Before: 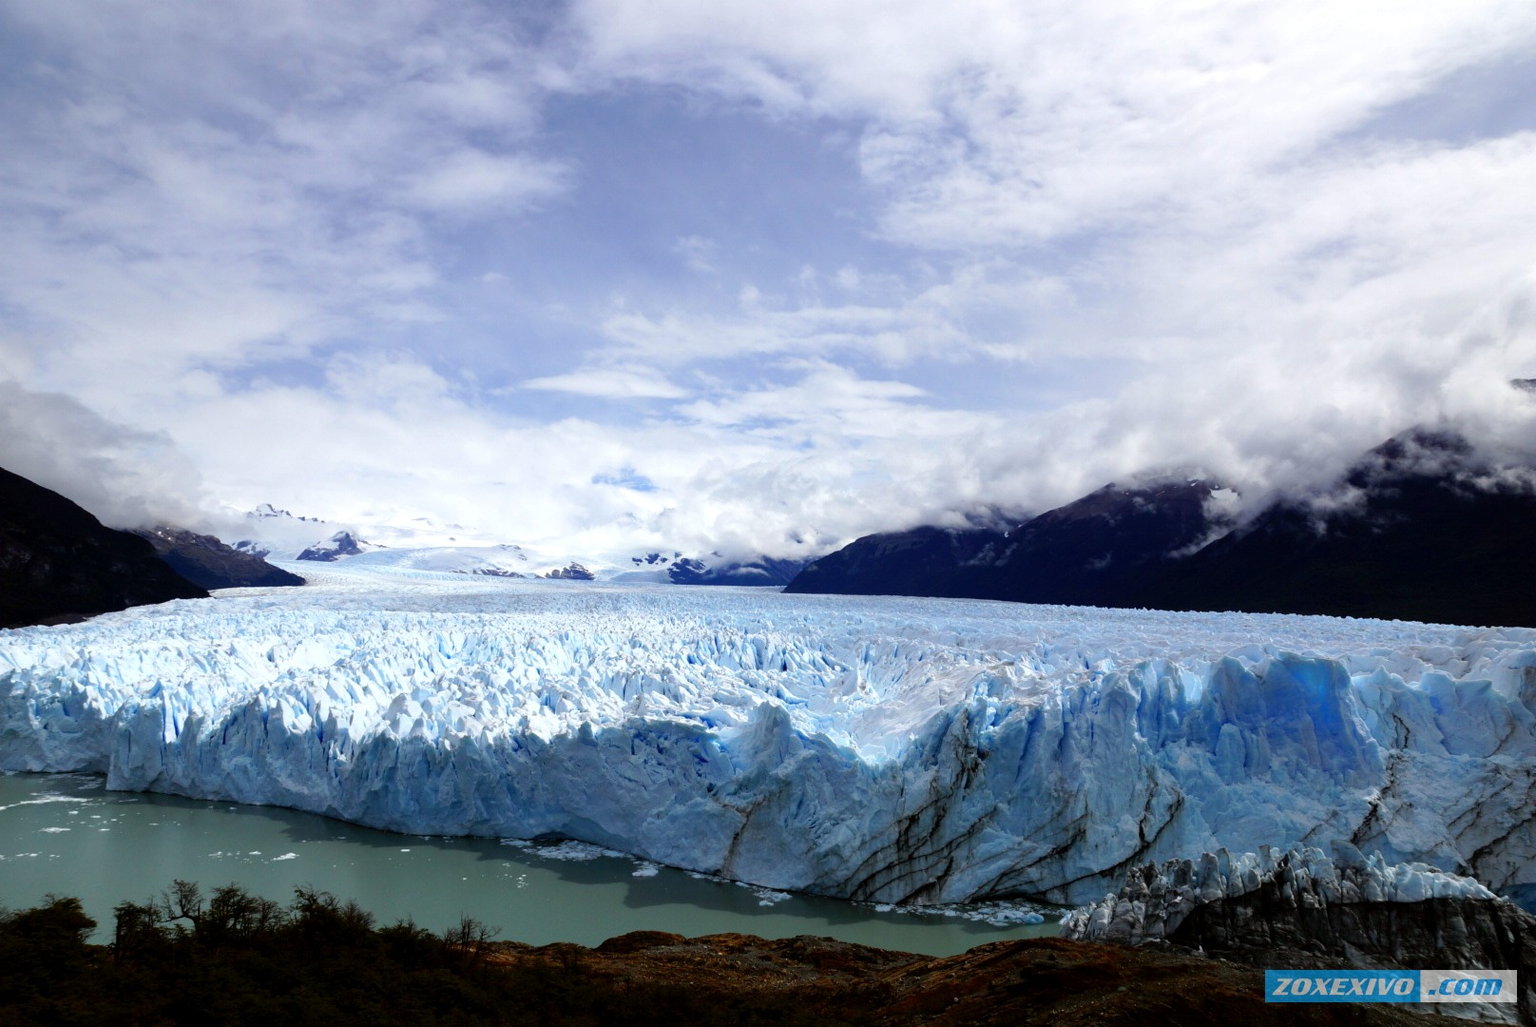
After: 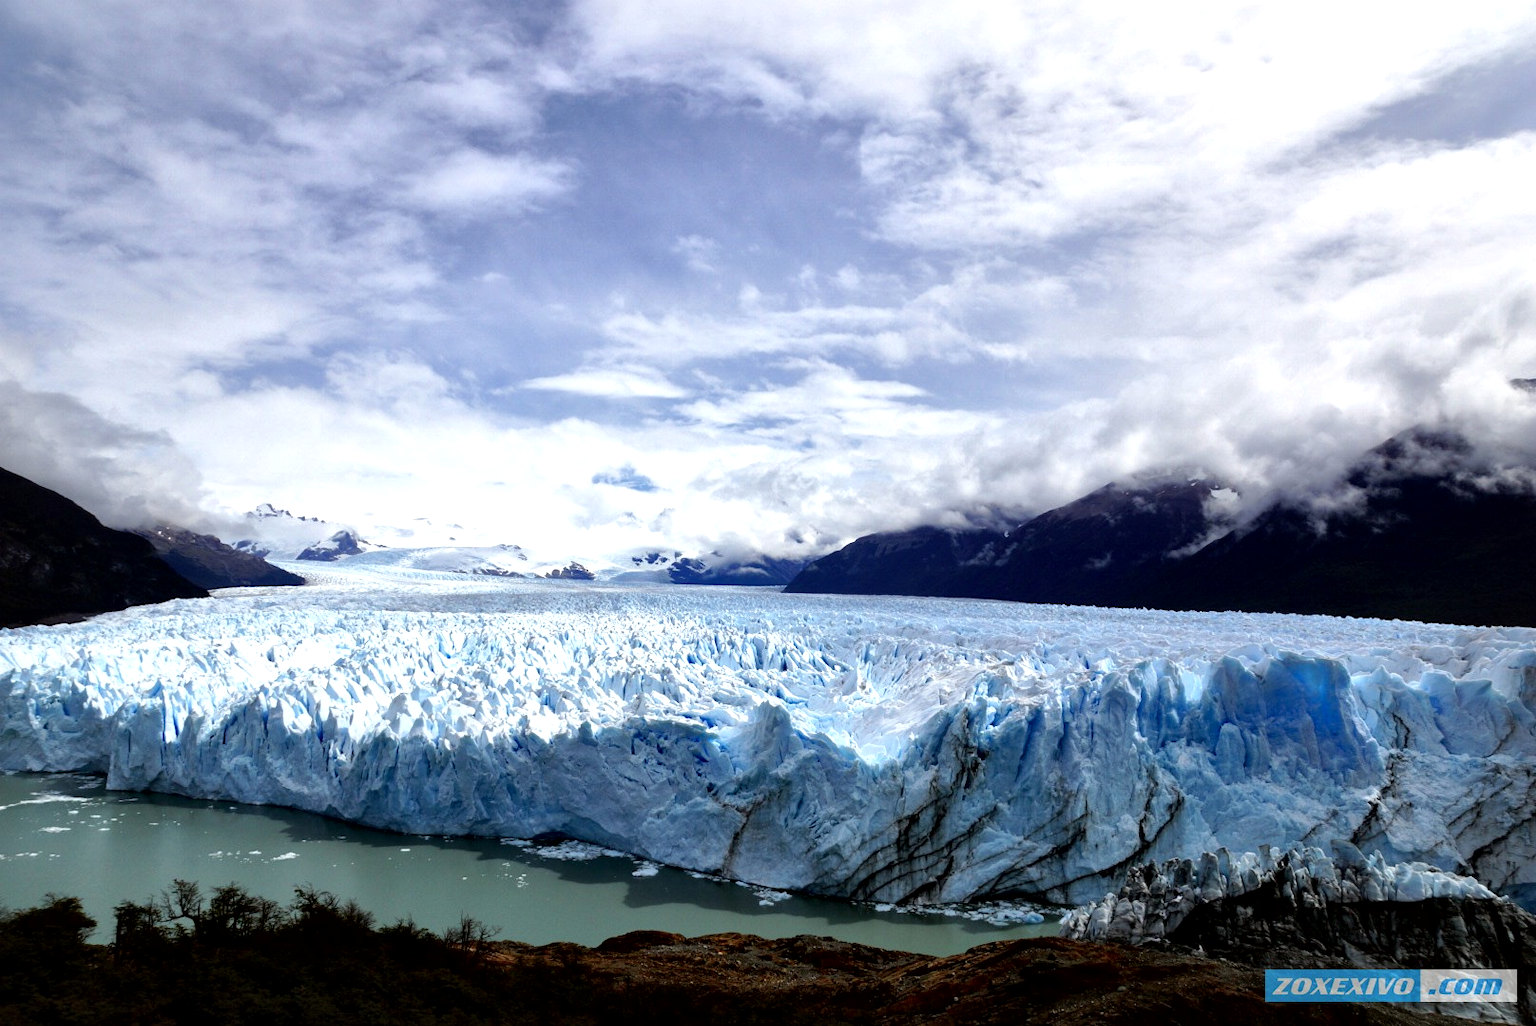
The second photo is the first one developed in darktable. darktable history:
exposure: exposure 0.153 EV, compensate exposure bias true, compensate highlight preservation false
local contrast: mode bilateral grid, contrast 19, coarseness 50, detail 171%, midtone range 0.2
tone equalizer: on, module defaults
